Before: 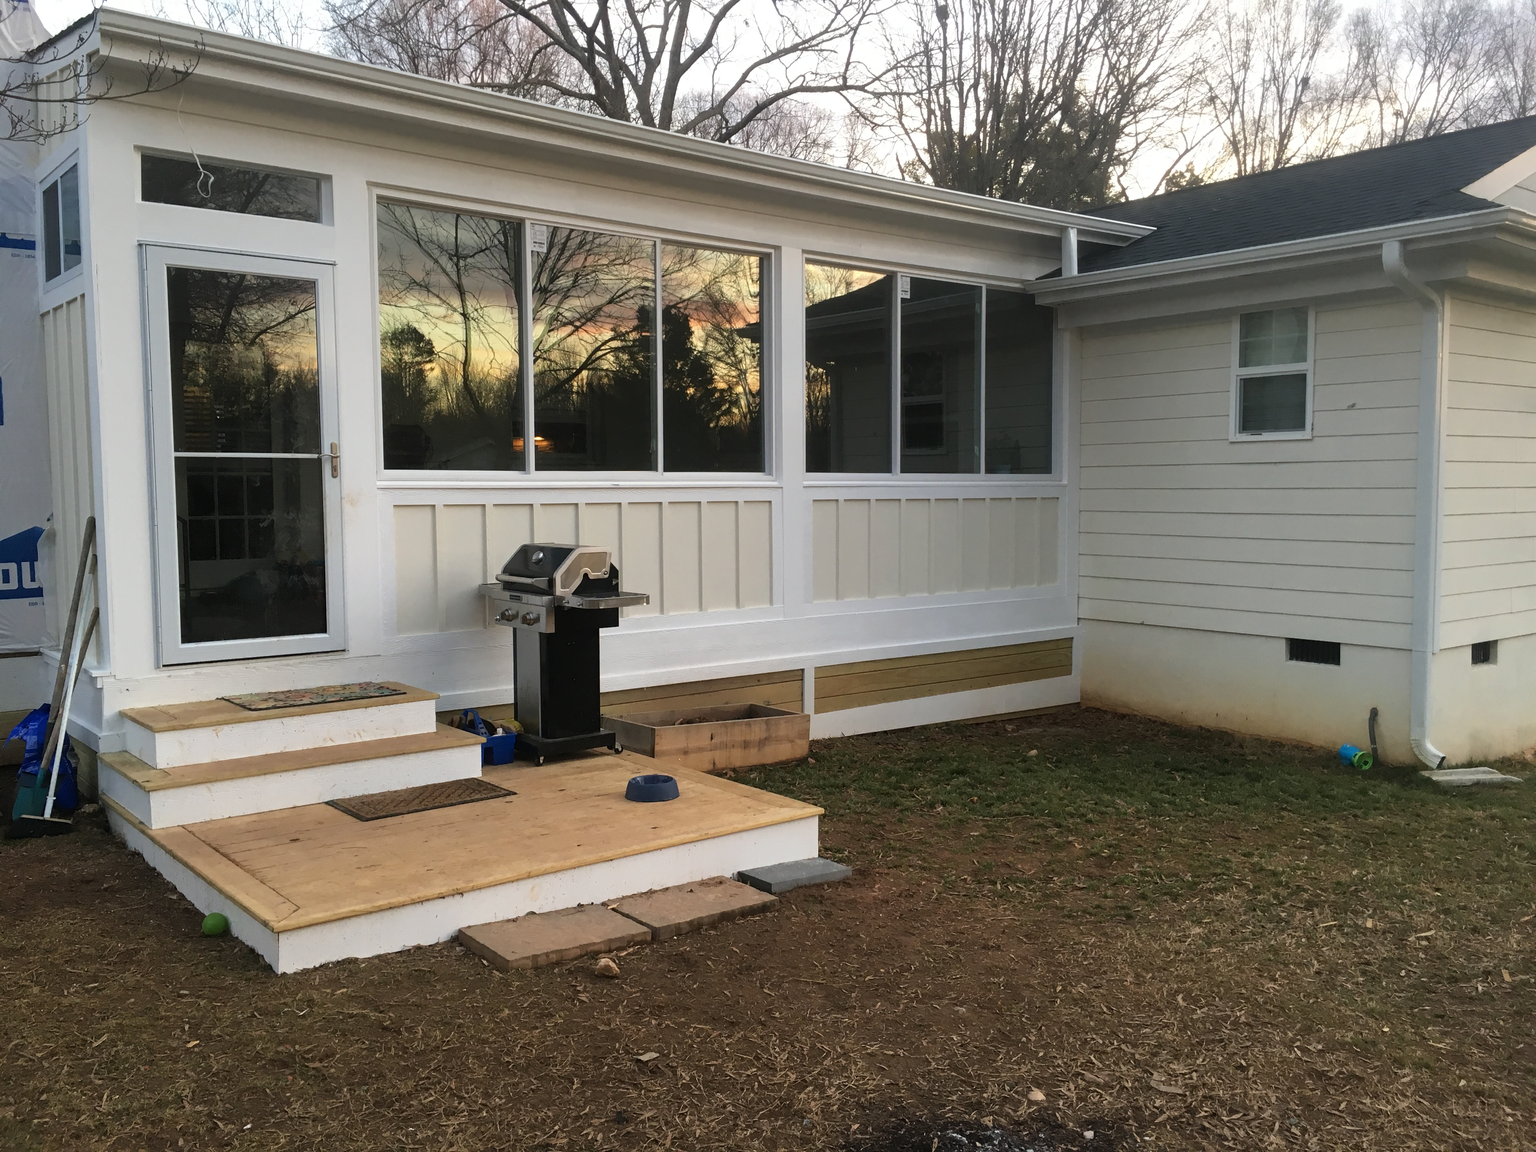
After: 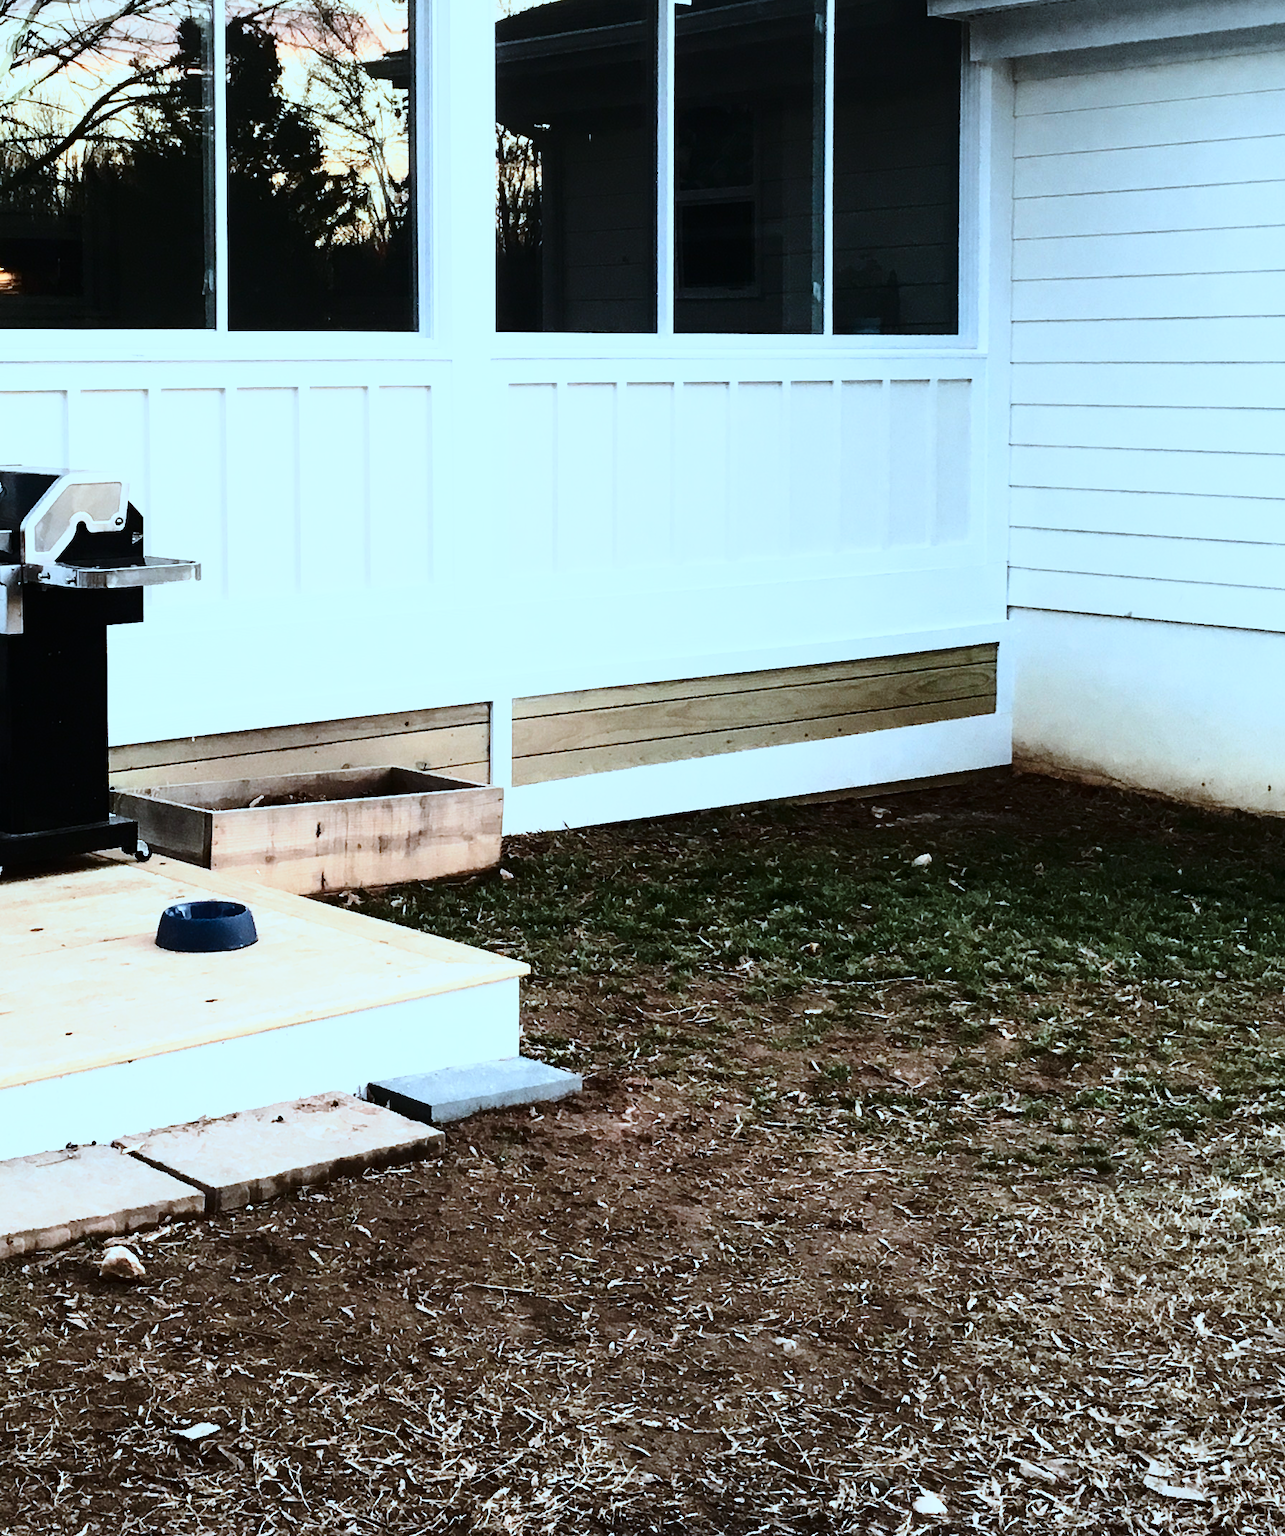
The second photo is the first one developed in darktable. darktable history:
color correction: highlights a* -10.37, highlights b* -18.69
base curve: curves: ch0 [(0, 0) (0.028, 0.03) (0.105, 0.232) (0.387, 0.748) (0.754, 0.968) (1, 1)]
crop: left 35.33%, top 25.724%, right 20.188%, bottom 3.386%
tone curve: curves: ch0 [(0, 0) (0.091, 0.077) (0.389, 0.458) (0.745, 0.82) (0.844, 0.908) (0.909, 0.942) (1, 0.973)]; ch1 [(0, 0) (0.437, 0.404) (0.5, 0.5) (0.529, 0.55) (0.58, 0.6) (0.616, 0.649) (1, 1)]; ch2 [(0, 0) (0.442, 0.415) (0.5, 0.5) (0.535, 0.557) (0.585, 0.62) (1, 1)], preserve colors none
contrast brightness saturation: contrast 0.296
color calibration: illuminant as shot in camera, x 0.358, y 0.373, temperature 4628.91 K
